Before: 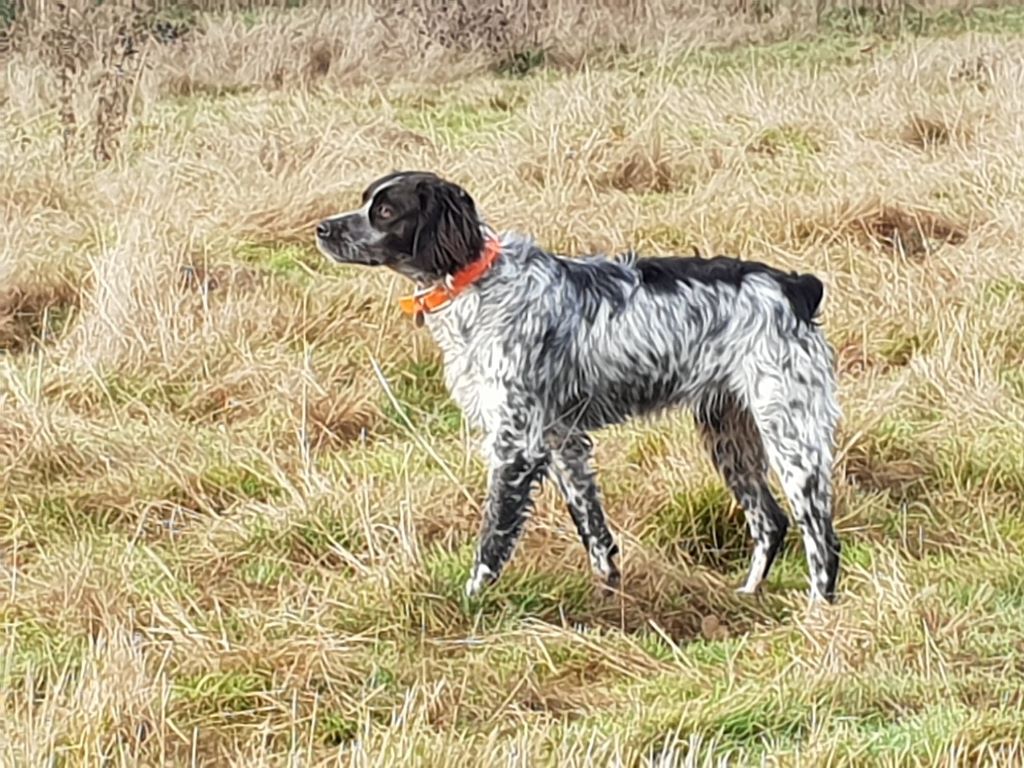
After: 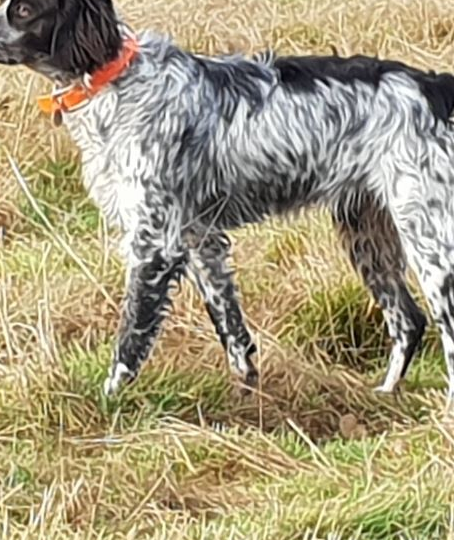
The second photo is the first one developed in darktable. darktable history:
crop: left 35.432%, top 26.233%, right 20.145%, bottom 3.432%
exposure: compensate highlight preservation false
